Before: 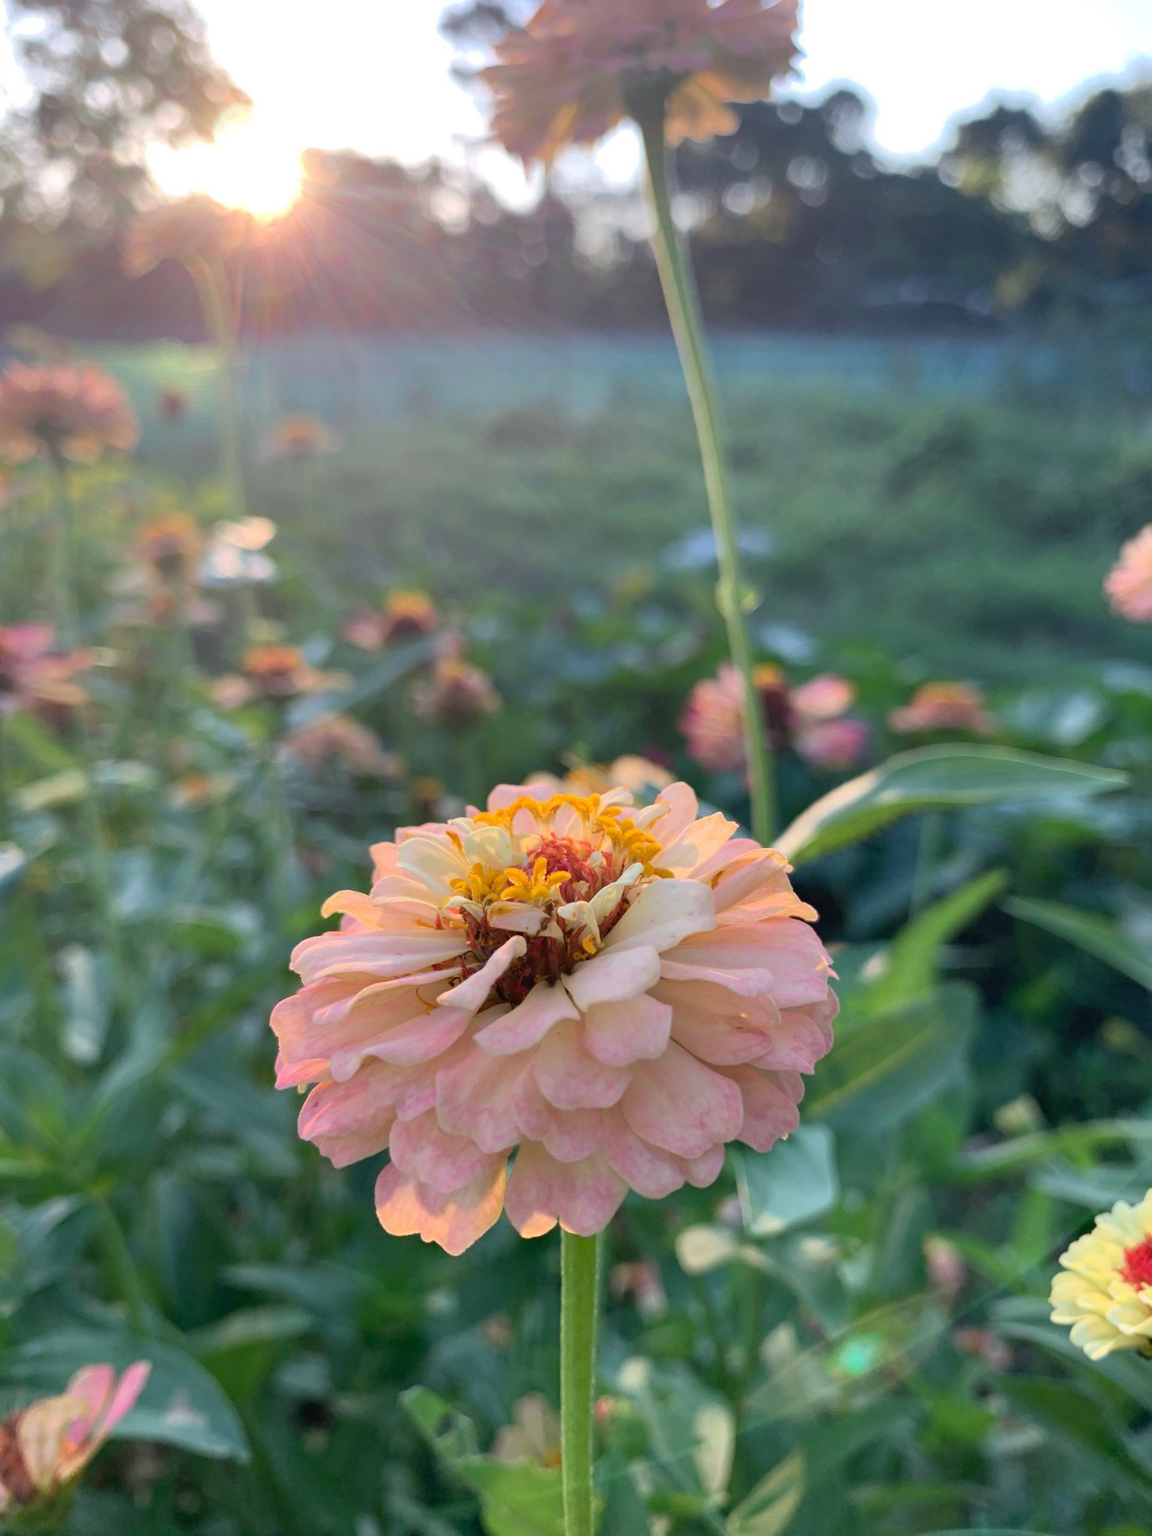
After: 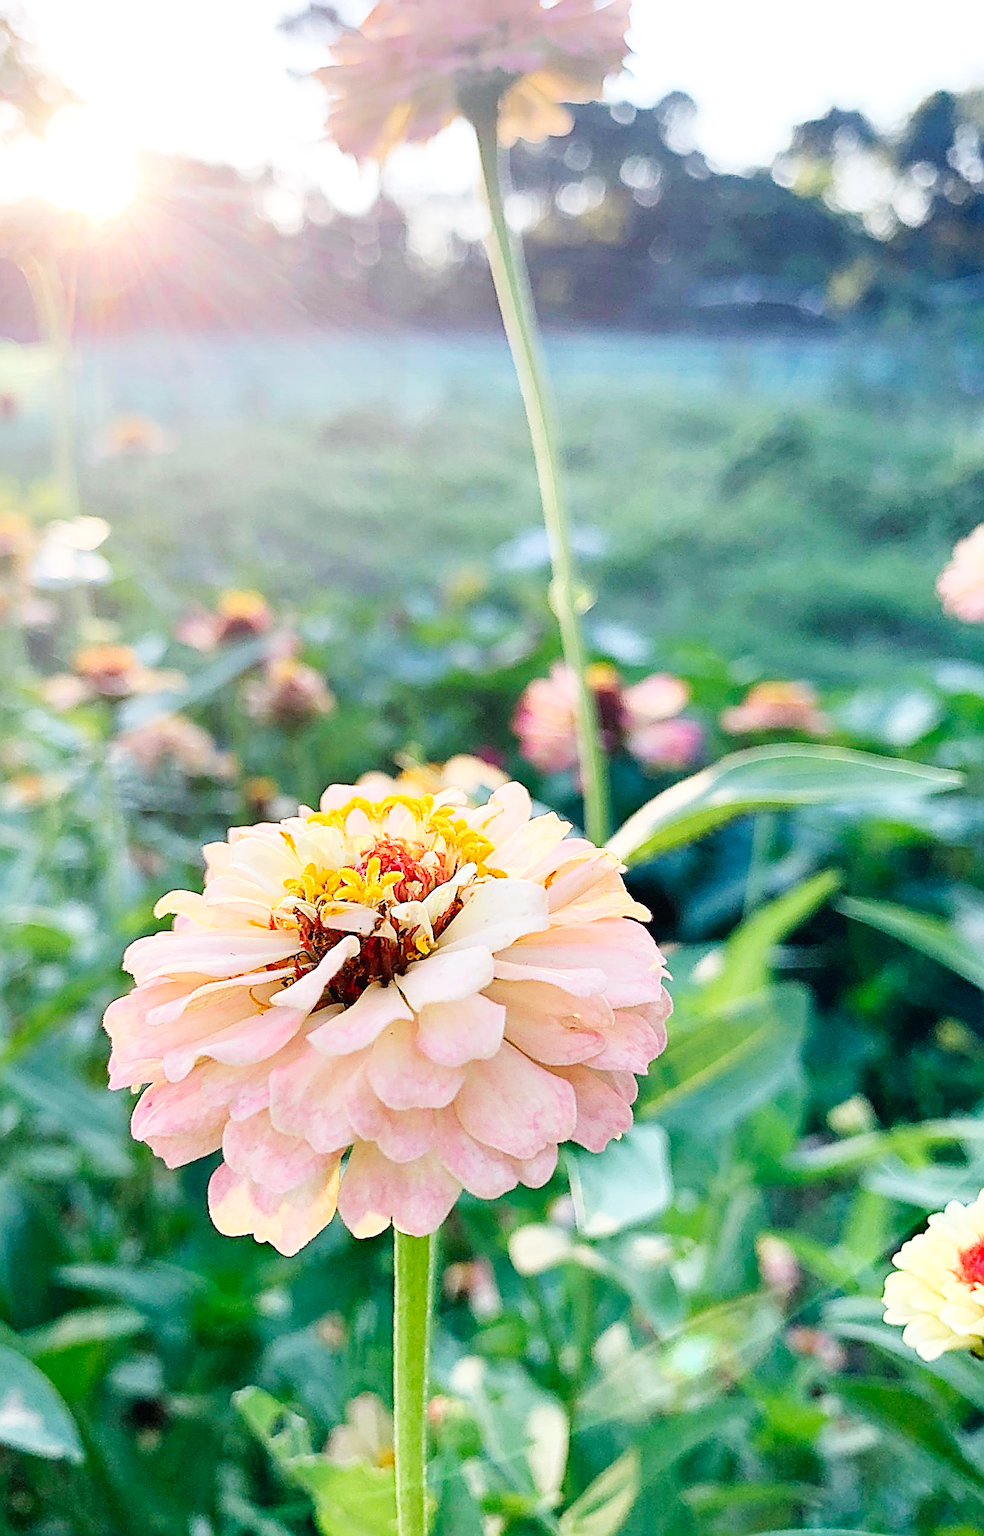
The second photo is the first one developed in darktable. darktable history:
sharpen: amount 1.996
base curve: curves: ch0 [(0, 0.003) (0.001, 0.002) (0.006, 0.004) (0.02, 0.022) (0.048, 0.086) (0.094, 0.234) (0.162, 0.431) (0.258, 0.629) (0.385, 0.8) (0.548, 0.918) (0.751, 0.988) (1, 1)], preserve colors none
exposure: black level correction 0.002, compensate highlight preservation false
crop and rotate: left 14.514%
